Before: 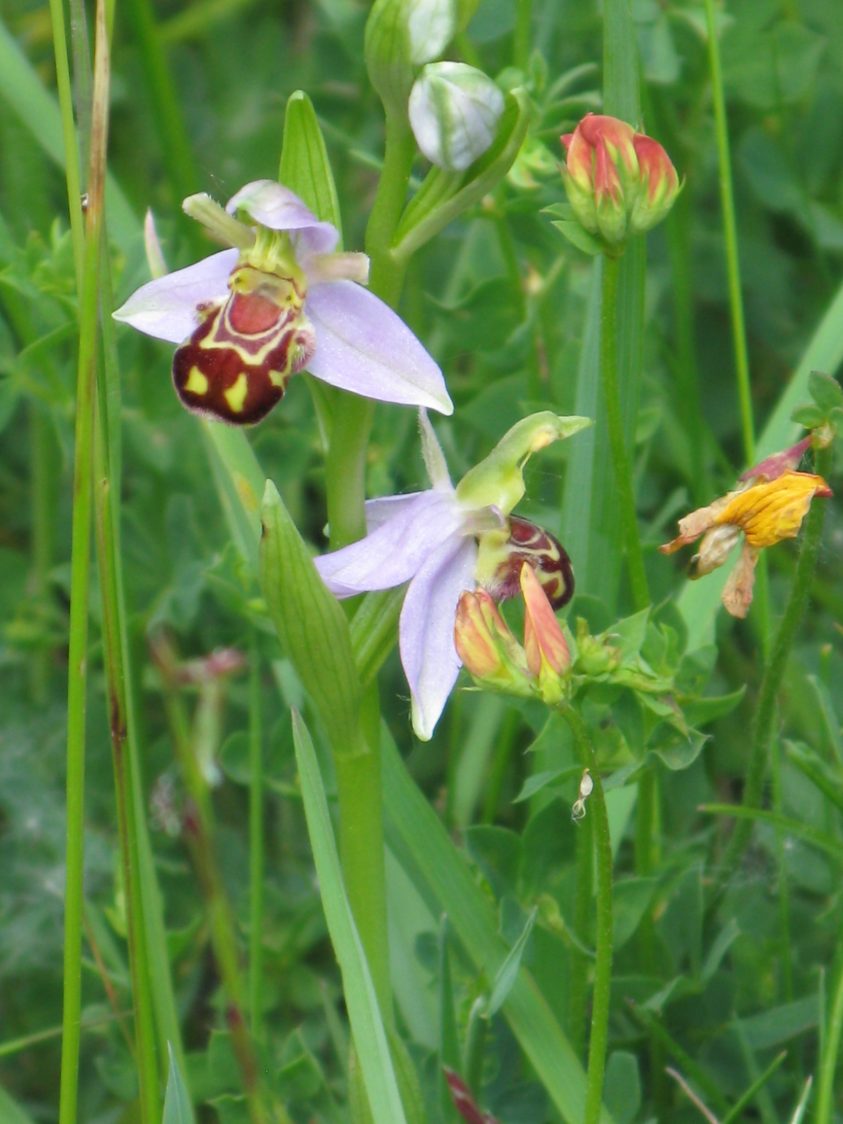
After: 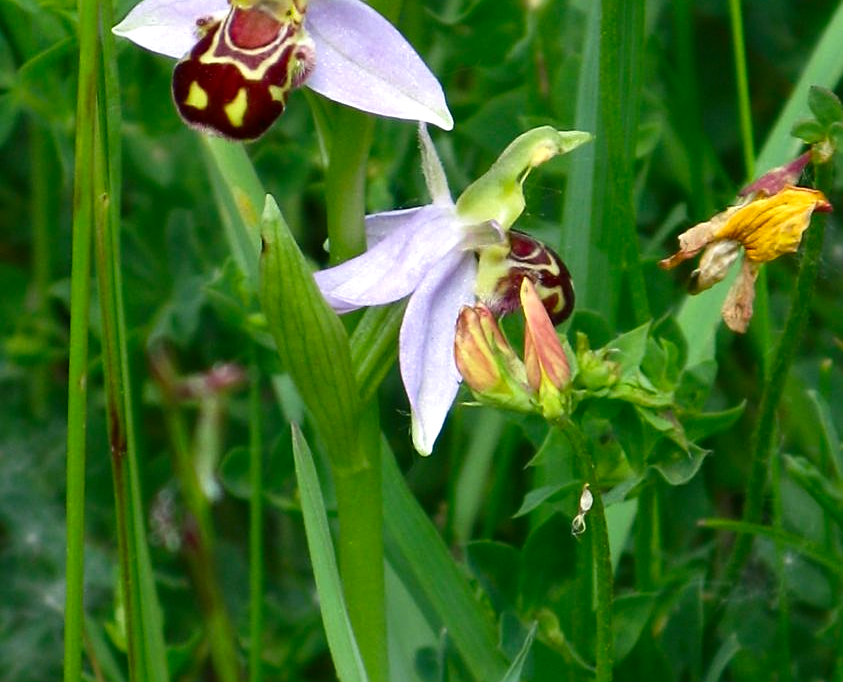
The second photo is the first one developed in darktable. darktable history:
contrast brightness saturation: contrast 0.1, brightness -0.26, saturation 0.14
shadows and highlights: radius 44.78, white point adjustment 6.64, compress 79.65%, highlights color adjustment 78.42%, soften with gaussian
sharpen: radius 1.967
highlight reconstruction: method clip highlights, clipping threshold 0
crop and rotate: top 25.357%, bottom 13.942%
